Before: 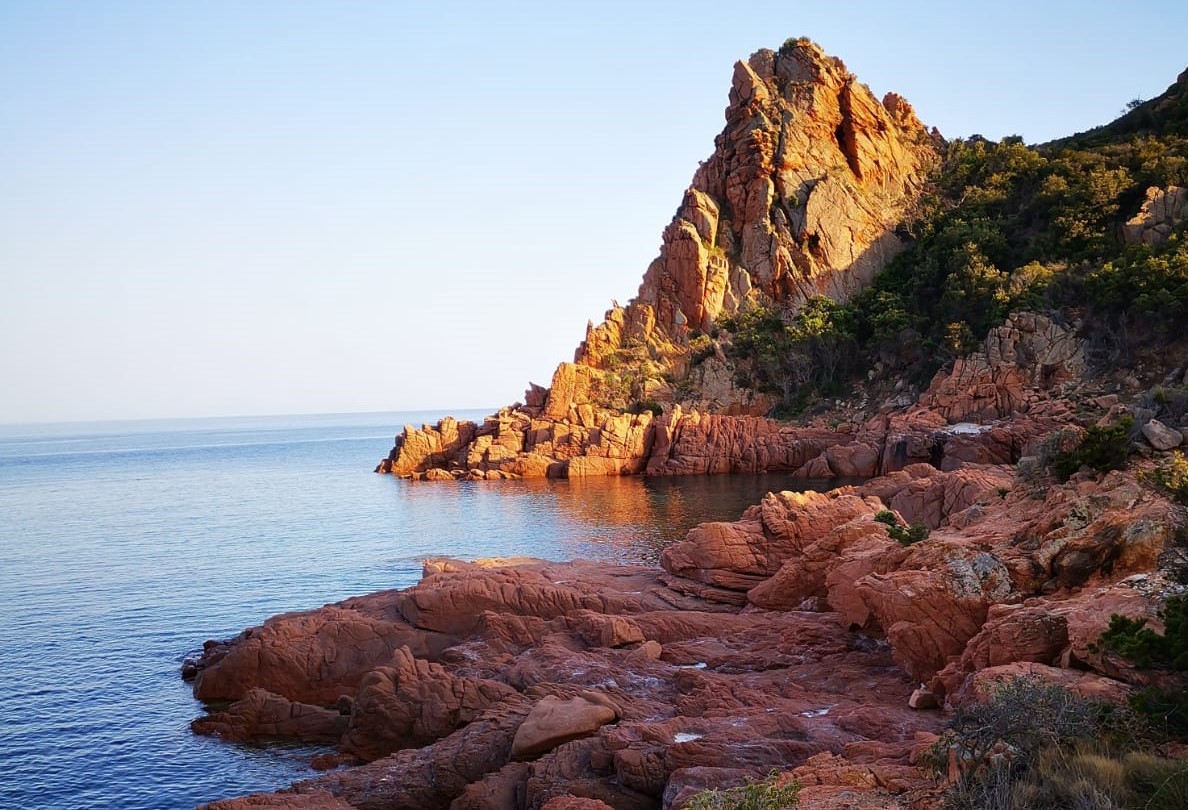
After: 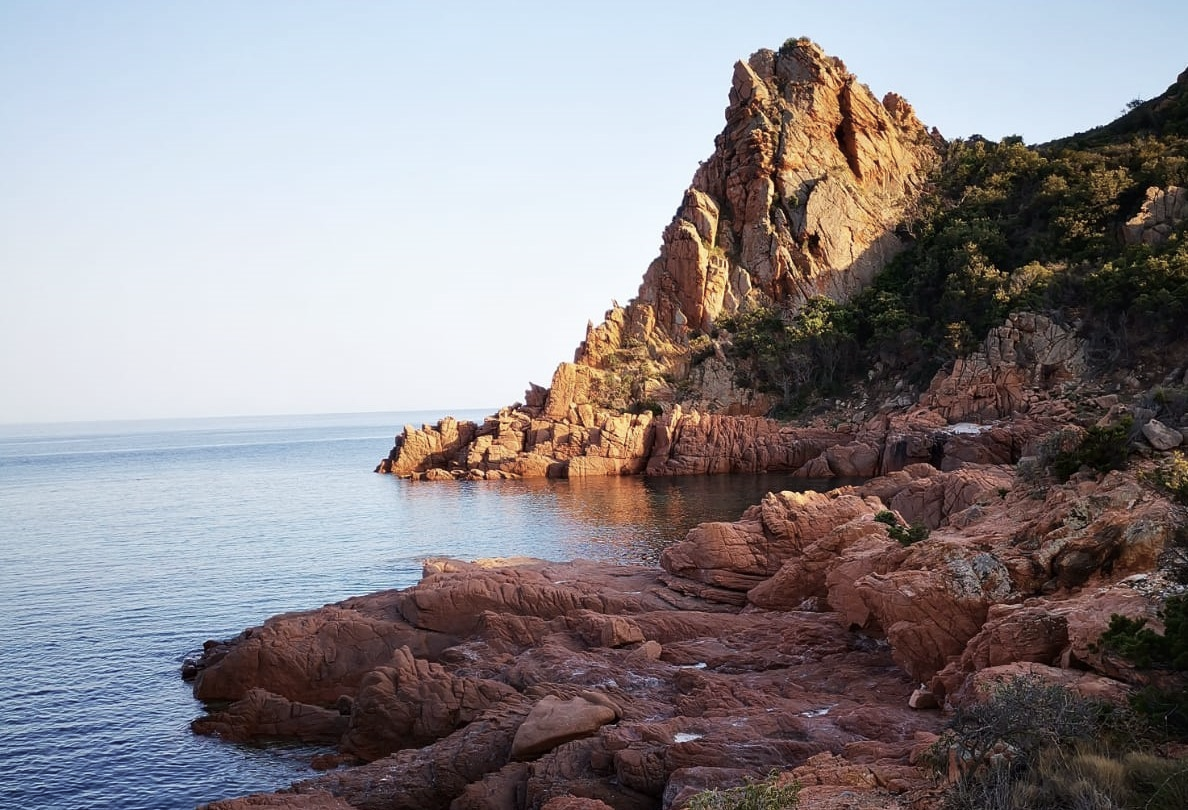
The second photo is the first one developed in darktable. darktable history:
contrast brightness saturation: contrast 0.099, saturation -0.284
